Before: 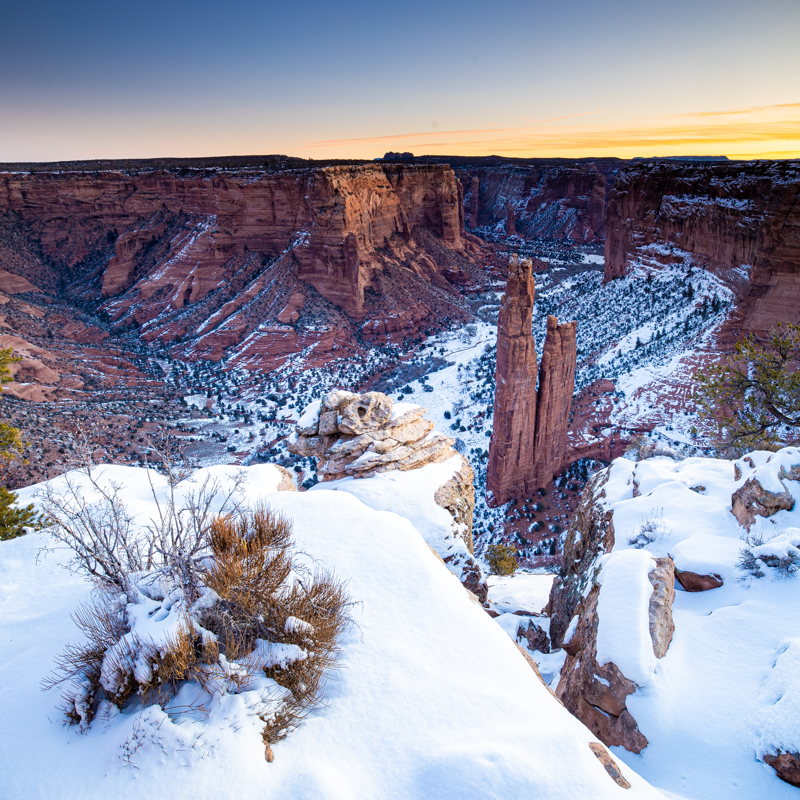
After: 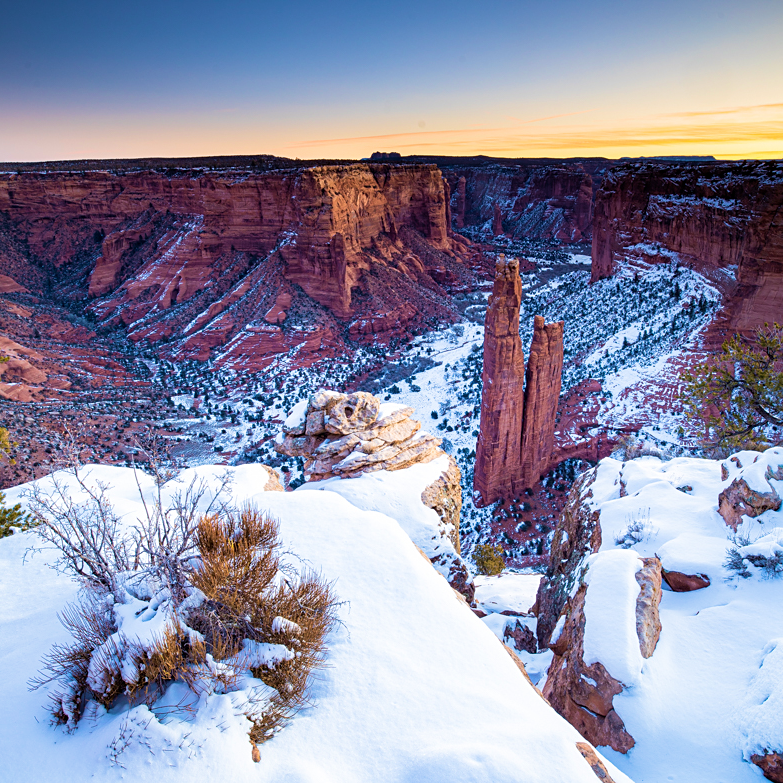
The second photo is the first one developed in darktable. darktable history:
velvia: strength 56%
crop: left 1.743%, right 0.268%, bottom 2.011%
sharpen: amount 0.2
